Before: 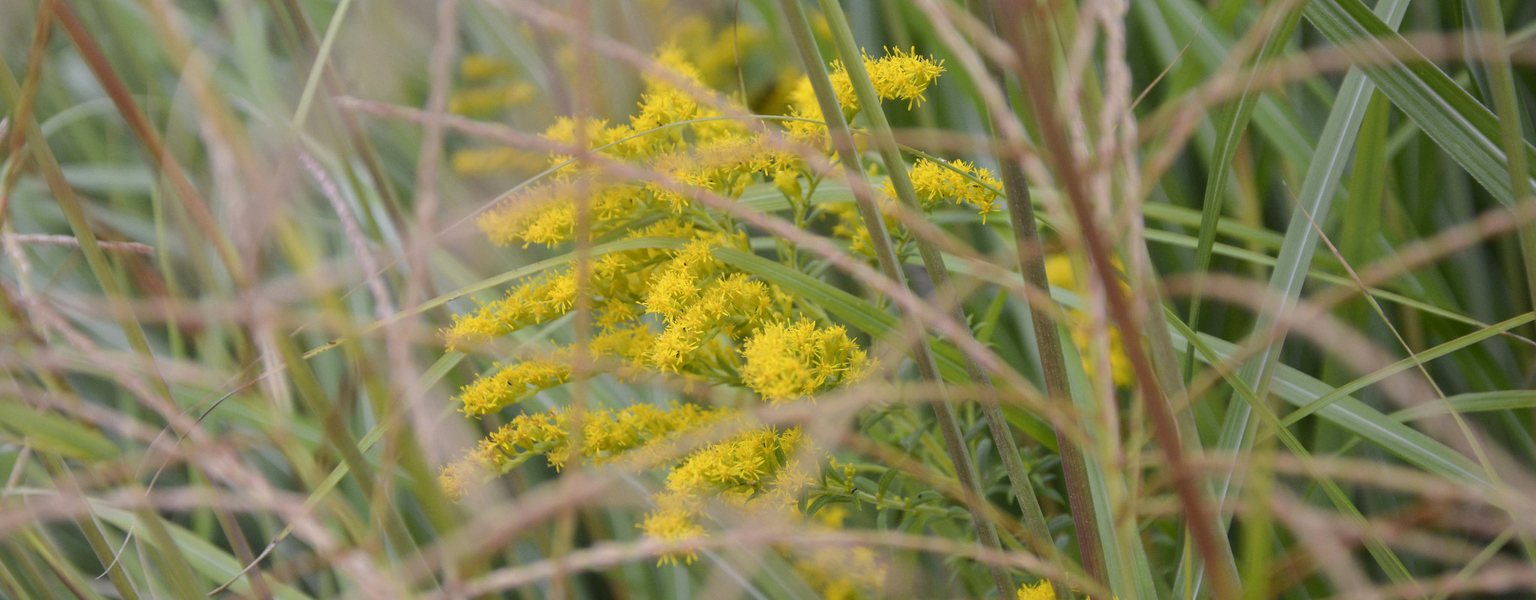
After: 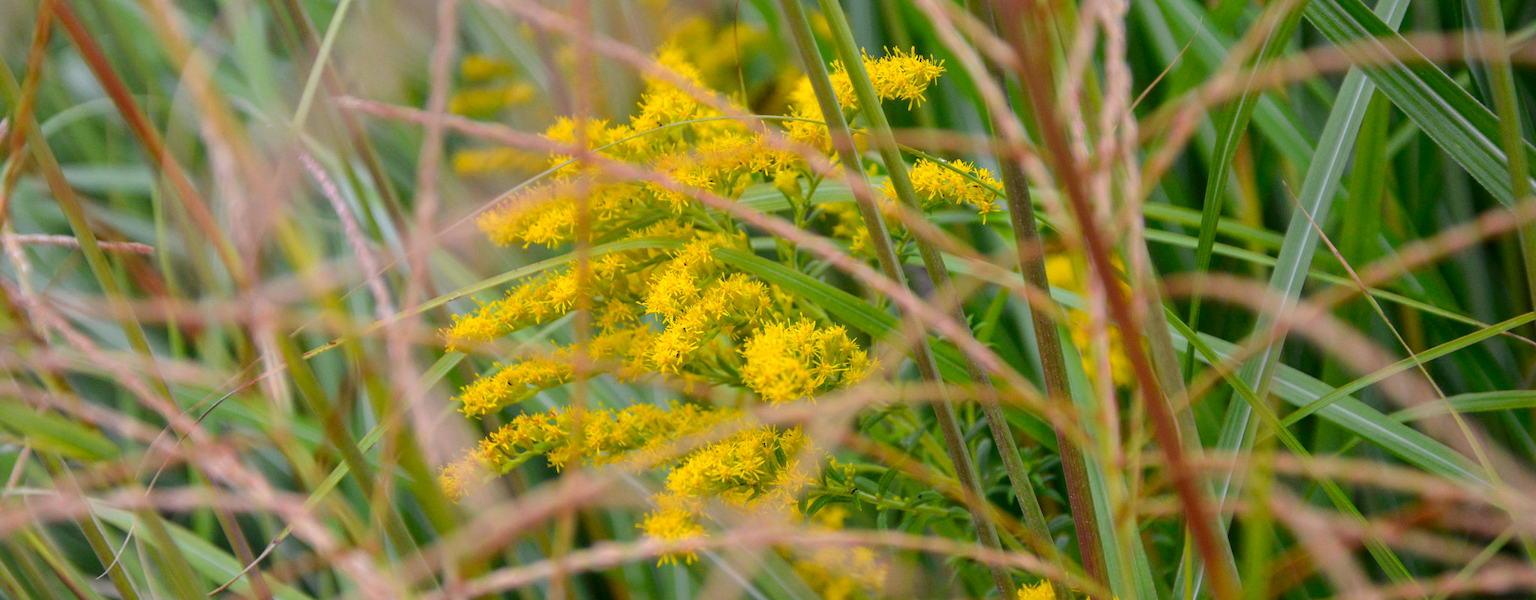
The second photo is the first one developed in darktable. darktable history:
contrast brightness saturation: brightness -0.02, saturation 0.365
local contrast: on, module defaults
